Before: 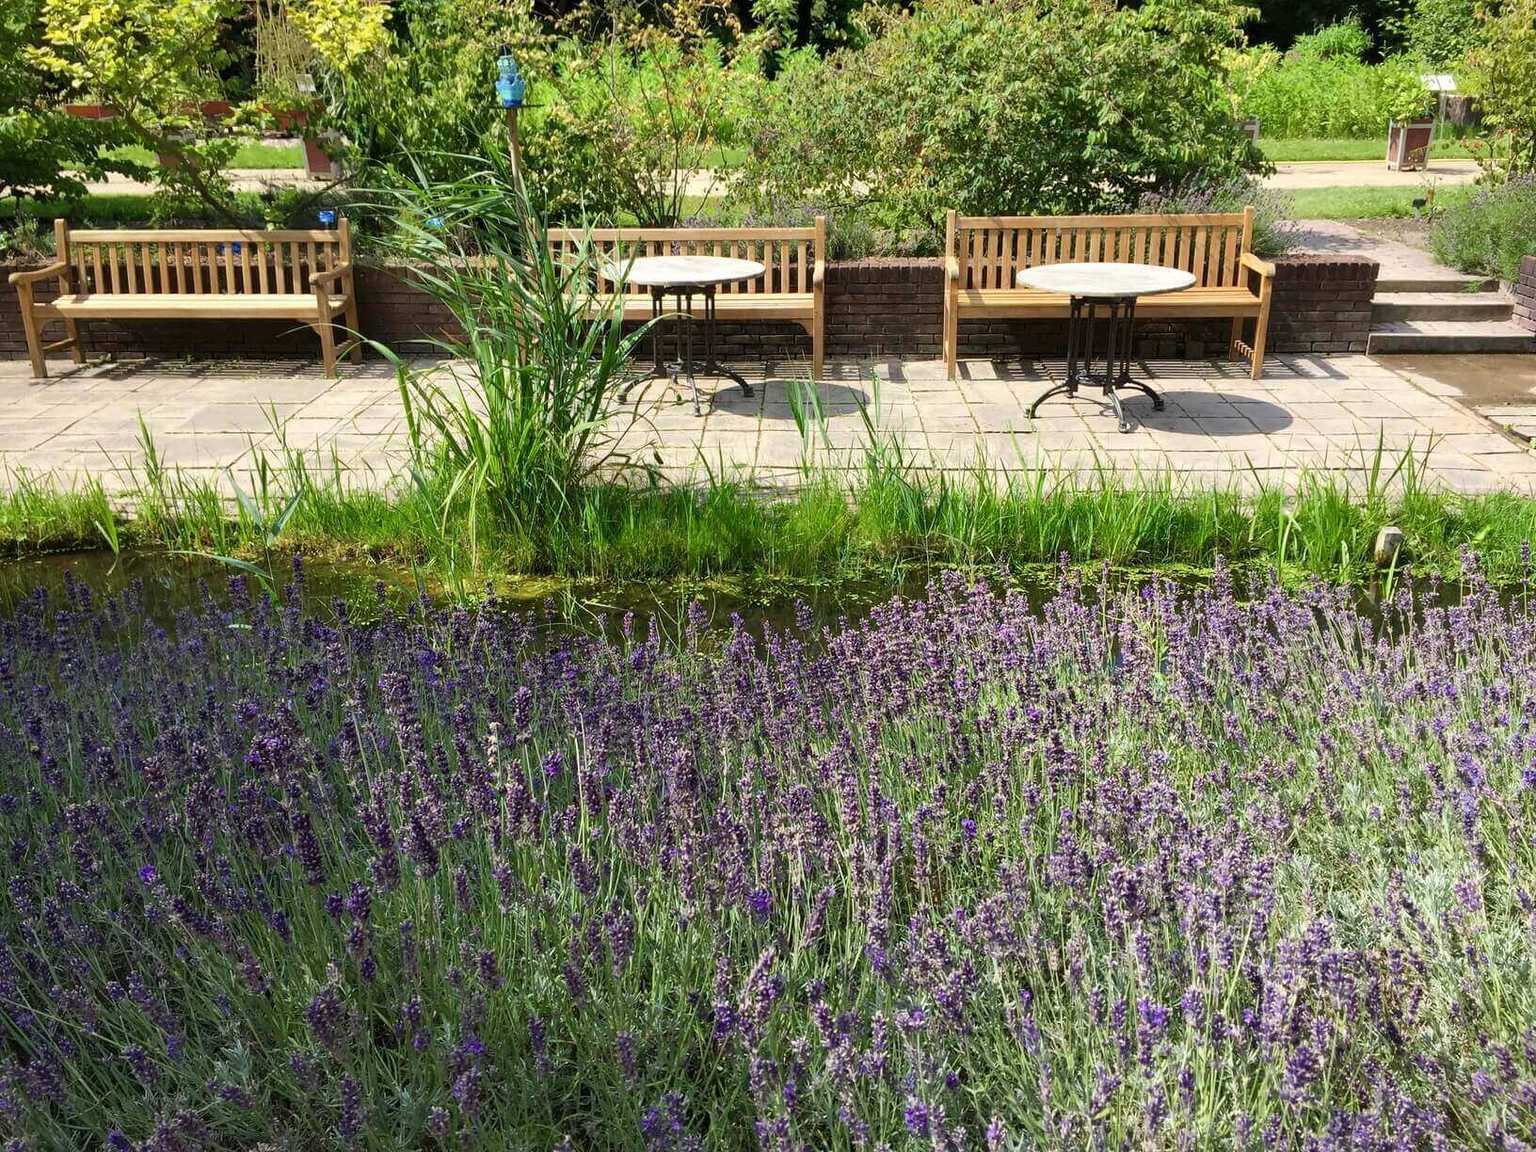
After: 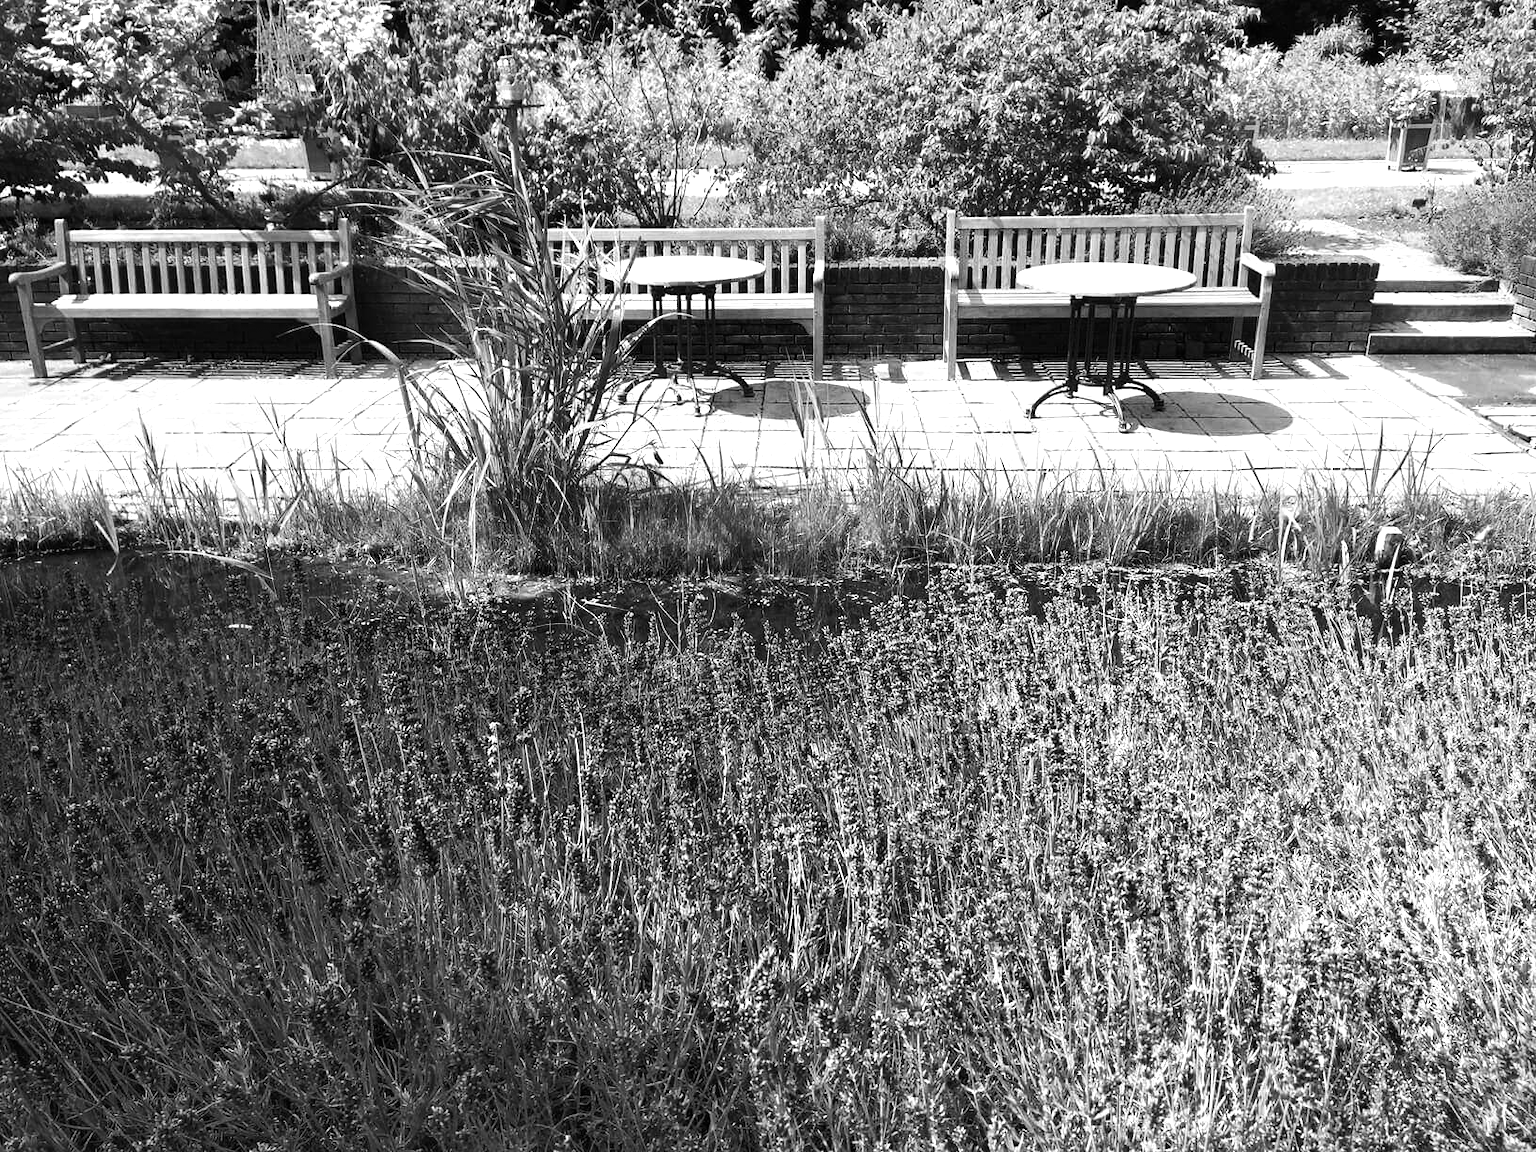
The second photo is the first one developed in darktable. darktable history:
monochrome: a 32, b 64, size 2.3, highlights 1
tone equalizer: -8 EV -0.75 EV, -7 EV -0.7 EV, -6 EV -0.6 EV, -5 EV -0.4 EV, -3 EV 0.4 EV, -2 EV 0.6 EV, -1 EV 0.7 EV, +0 EV 0.75 EV, edges refinement/feathering 500, mask exposure compensation -1.57 EV, preserve details no
